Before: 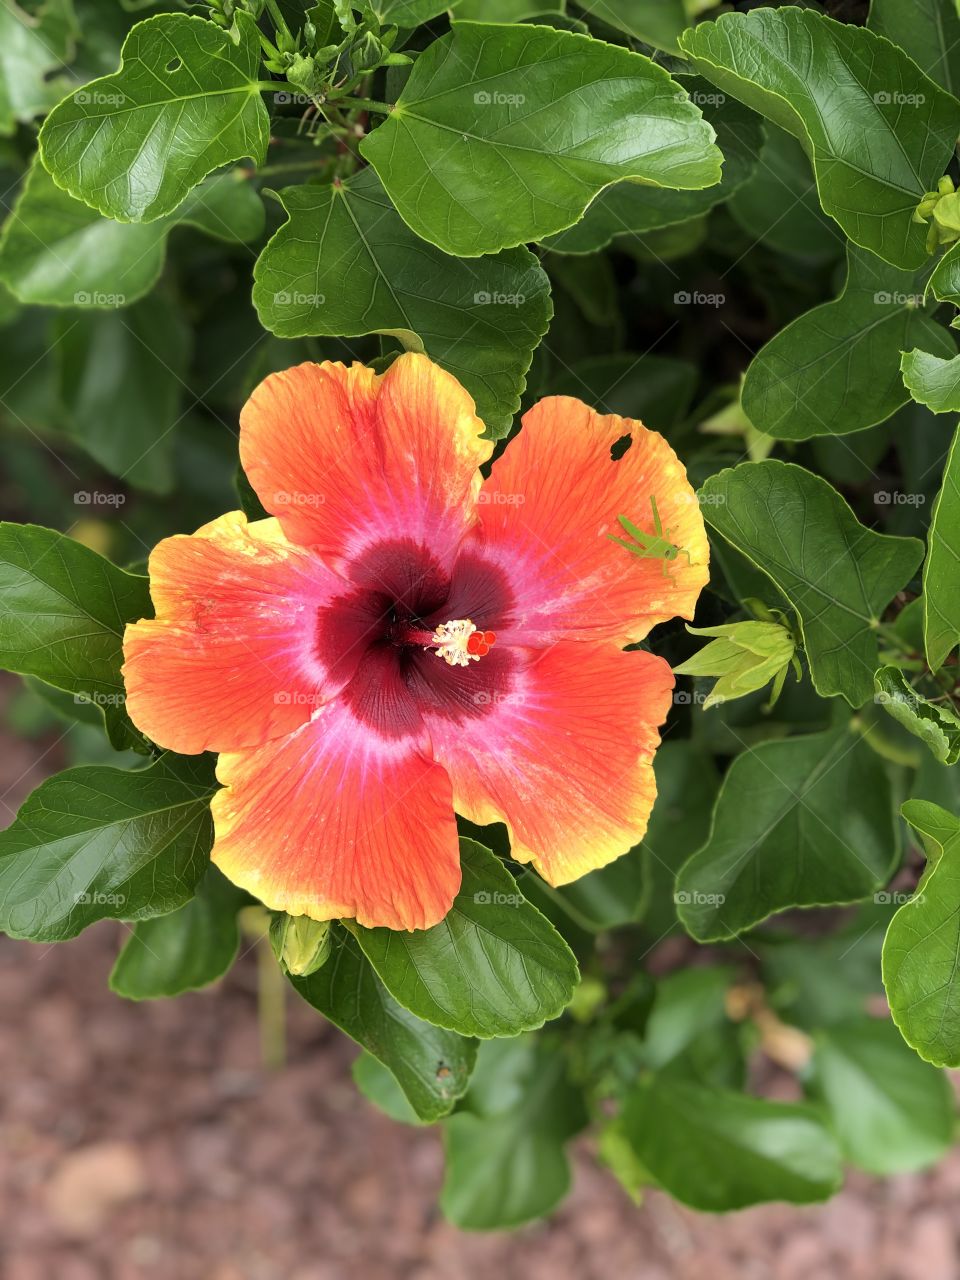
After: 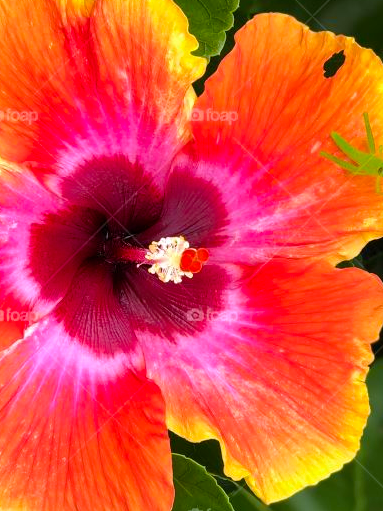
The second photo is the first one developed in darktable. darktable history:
white balance: red 1.004, blue 1.096
color balance rgb: perceptual saturation grading › global saturation 30%, global vibrance 20%
crop: left 30%, top 30%, right 30%, bottom 30%
